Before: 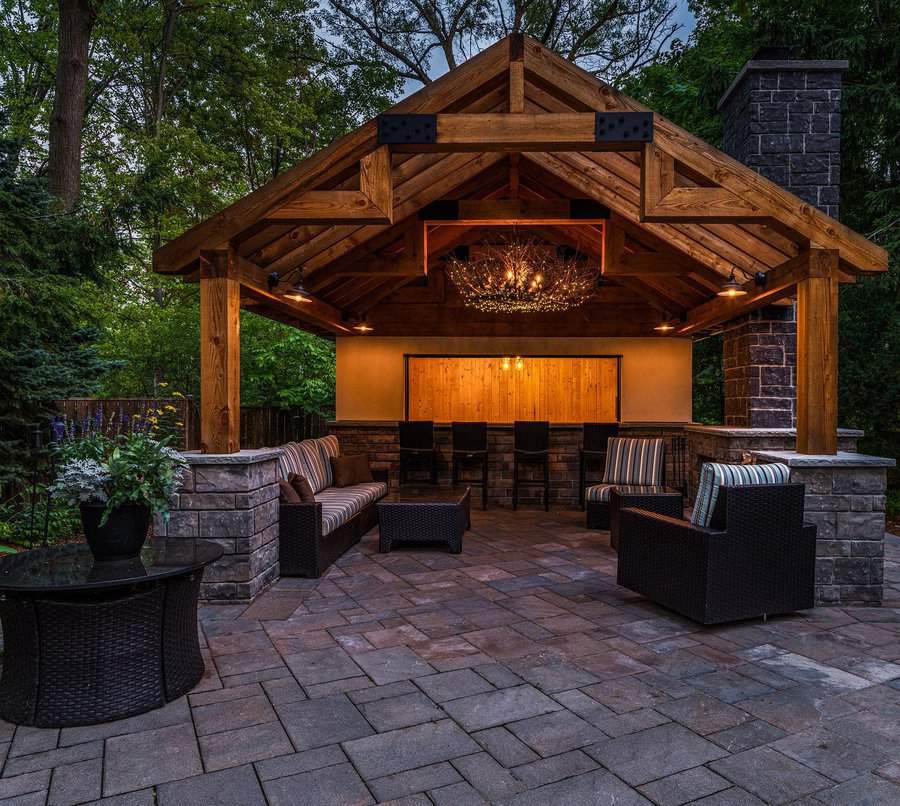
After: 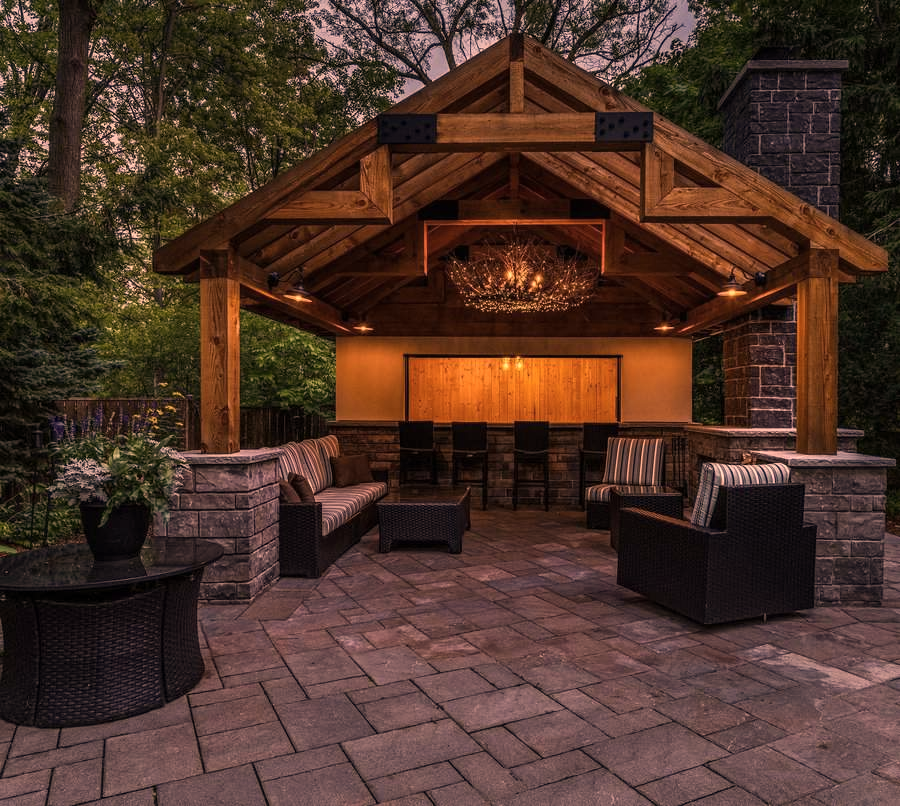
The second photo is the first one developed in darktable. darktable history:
color correction: highlights a* 39.81, highlights b* 39.71, saturation 0.694
